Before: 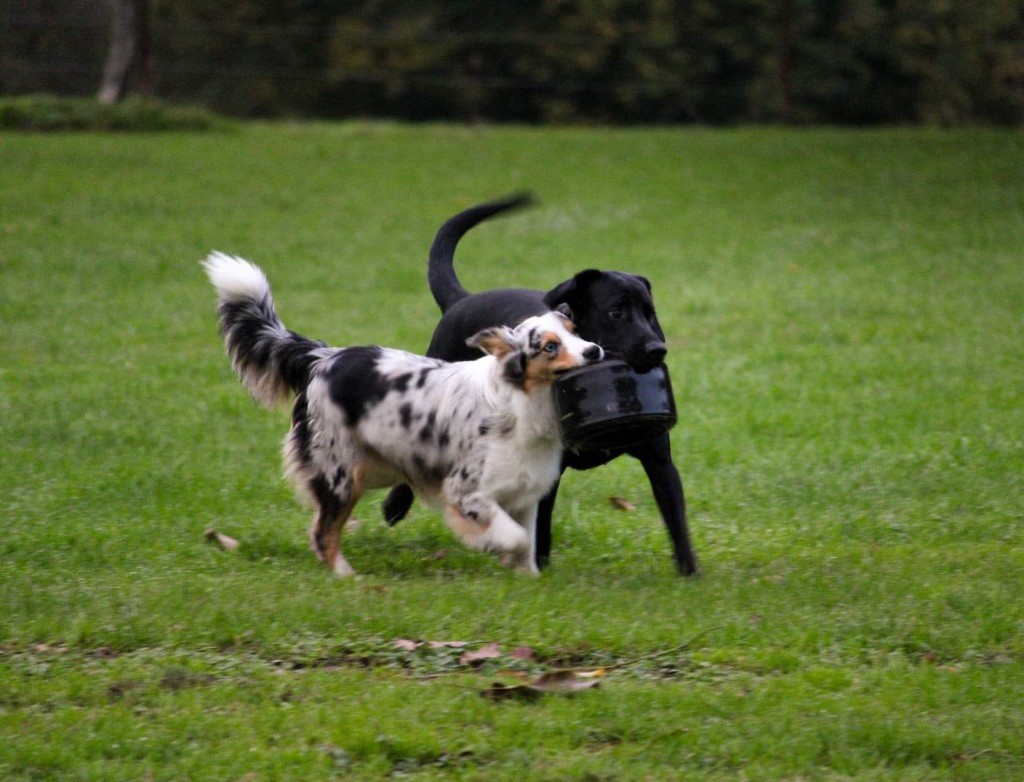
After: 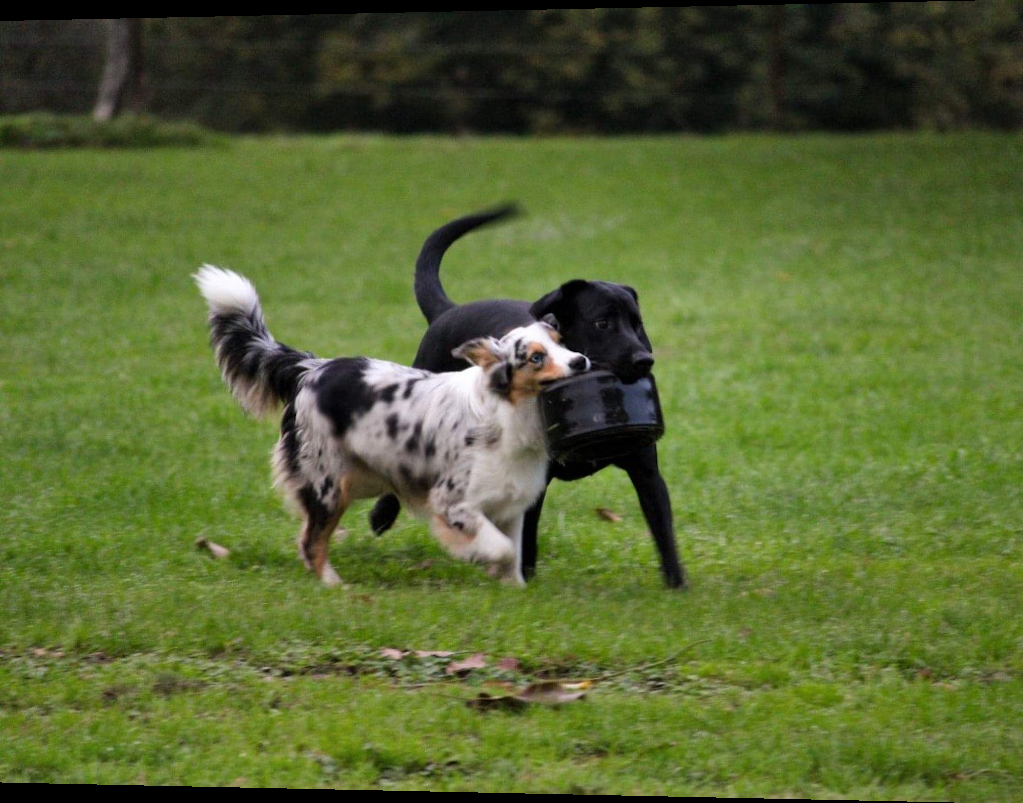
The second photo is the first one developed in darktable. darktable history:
shadows and highlights: shadows 32, highlights -32, soften with gaussian
rotate and perspective: lens shift (horizontal) -0.055, automatic cropping off
